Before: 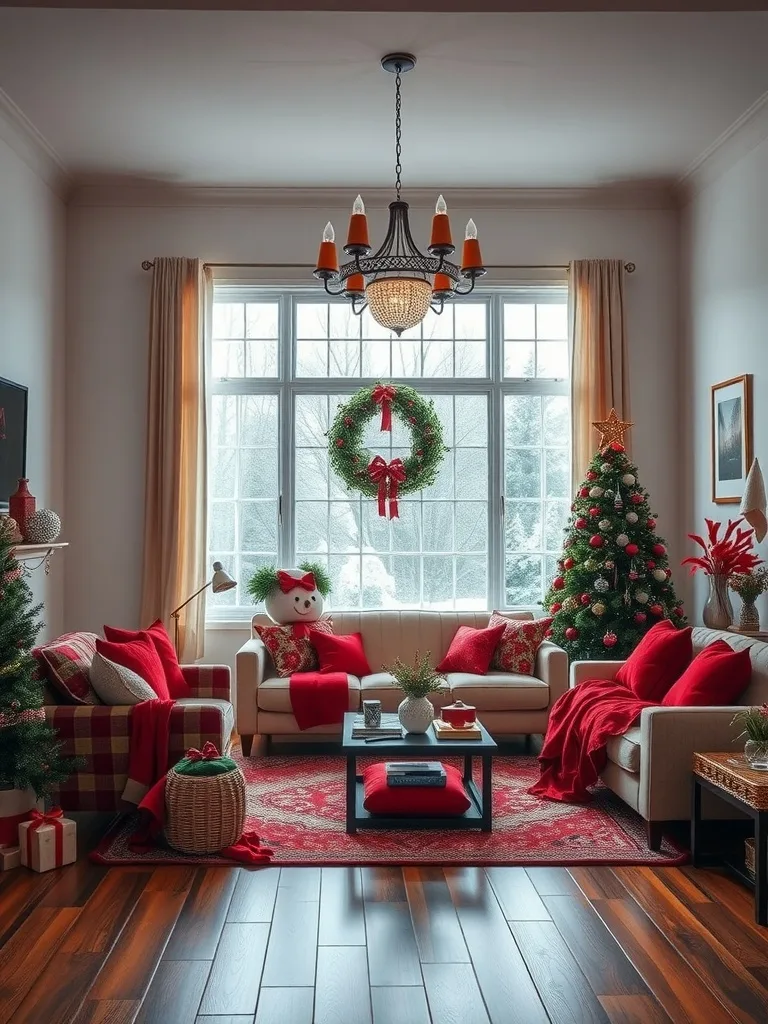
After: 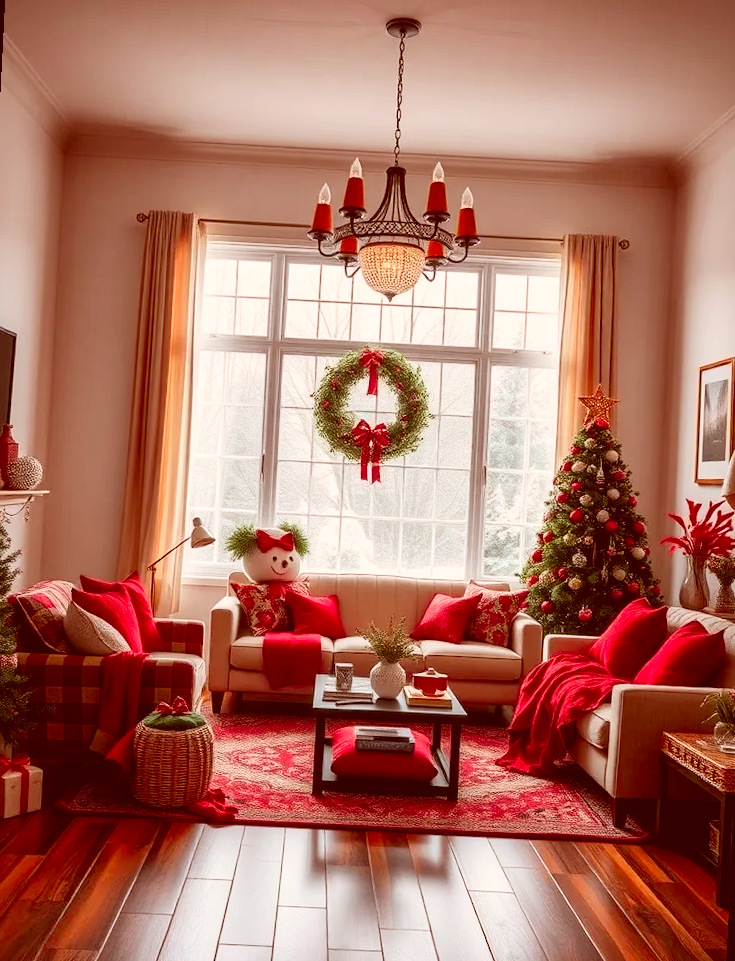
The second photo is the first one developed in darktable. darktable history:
crop and rotate: angle -2.91°, left 5.424%, top 5.166%, right 4.739%, bottom 4.279%
exposure: black level correction 0.005, exposure 0.003 EV, compensate exposure bias true, compensate highlight preservation false
color correction: highlights a* 9.45, highlights b* 8.71, shadows a* 39.61, shadows b* 39.8, saturation 0.809
contrast brightness saturation: contrast 0.195, brightness 0.159, saturation 0.223
